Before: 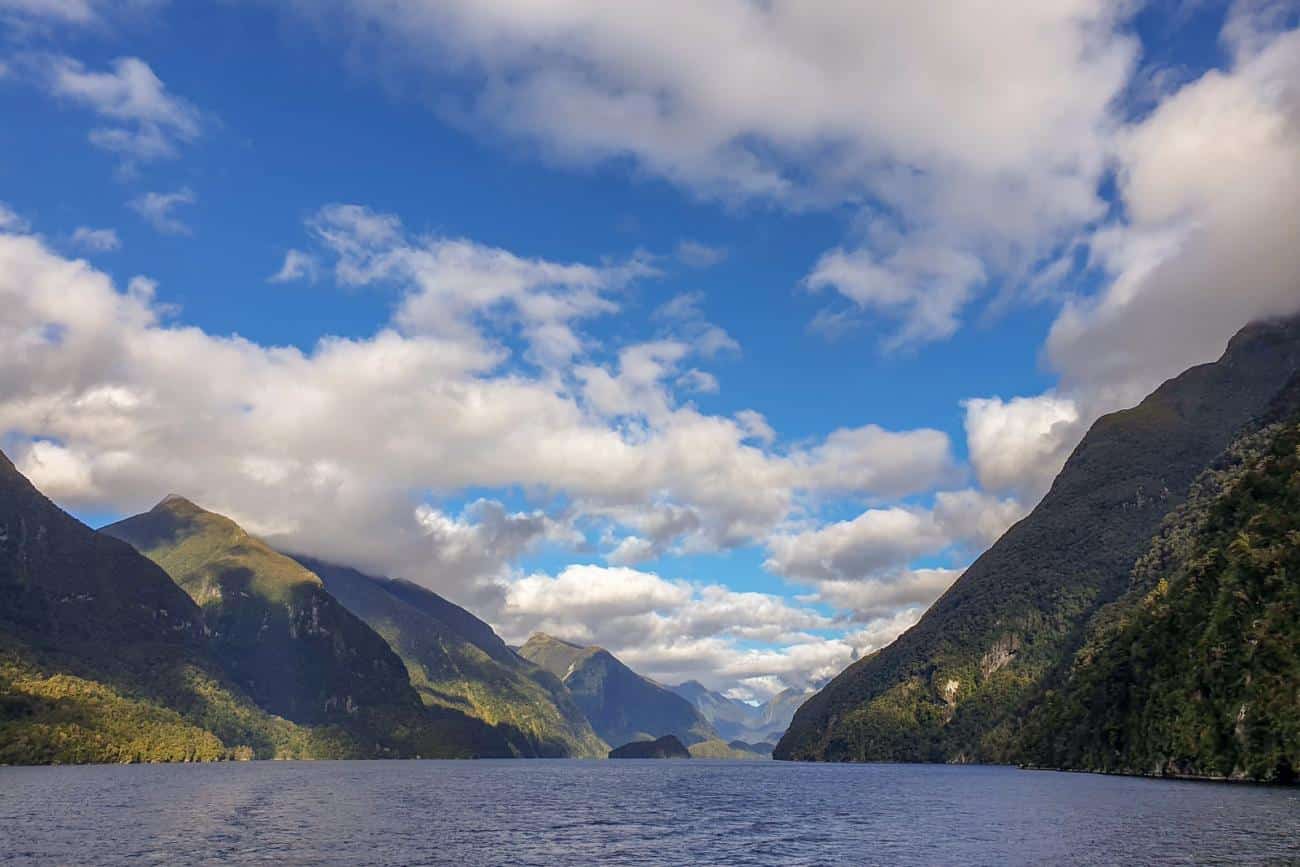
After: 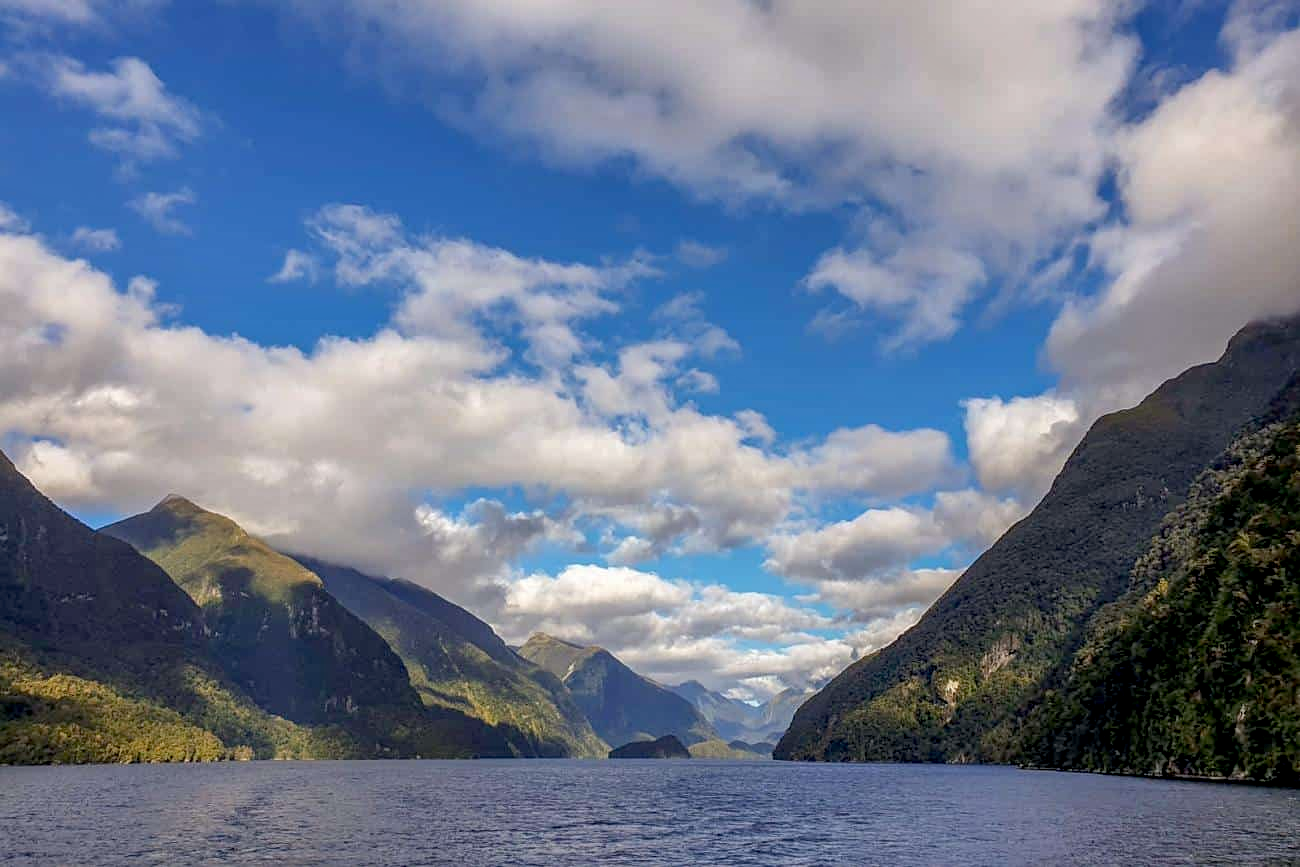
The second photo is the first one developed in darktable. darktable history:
shadows and highlights: shadows 25, highlights -48, soften with gaussian
local contrast: detail 110%
exposure: black level correction 0.009, exposure 0.014 EV, compensate highlight preservation false
sharpen: amount 0.2
